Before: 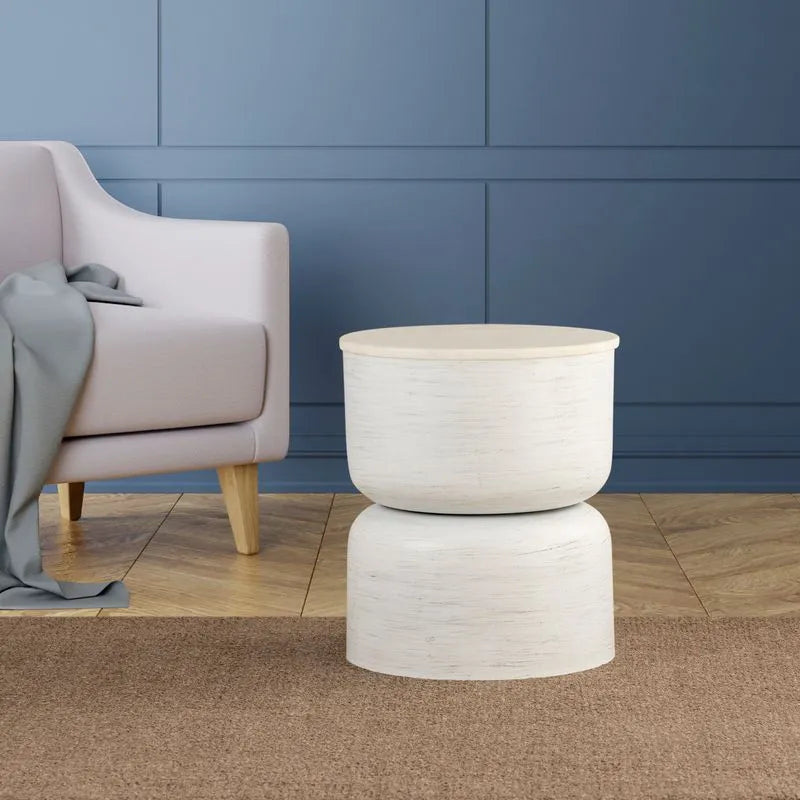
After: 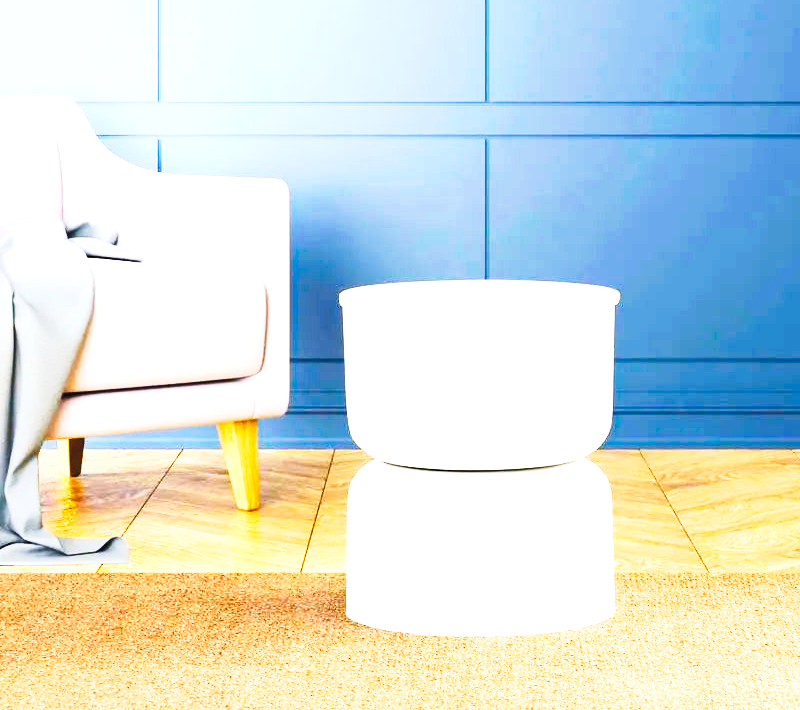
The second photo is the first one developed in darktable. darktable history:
exposure: black level correction 0.001, exposure 1.84 EV, compensate highlight preservation false
crop and rotate: top 5.609%, bottom 5.609%
color balance rgb: linear chroma grading › global chroma 15%, perceptual saturation grading › global saturation 30%
contrast brightness saturation: saturation -0.05
tone curve: curves: ch0 [(0, 0) (0.003, 0.06) (0.011, 0.059) (0.025, 0.065) (0.044, 0.076) (0.069, 0.088) (0.1, 0.102) (0.136, 0.116) (0.177, 0.137) (0.224, 0.169) (0.277, 0.214) (0.335, 0.271) (0.399, 0.356) (0.468, 0.459) (0.543, 0.579) (0.623, 0.705) (0.709, 0.823) (0.801, 0.918) (0.898, 0.963) (1, 1)], preserve colors none
